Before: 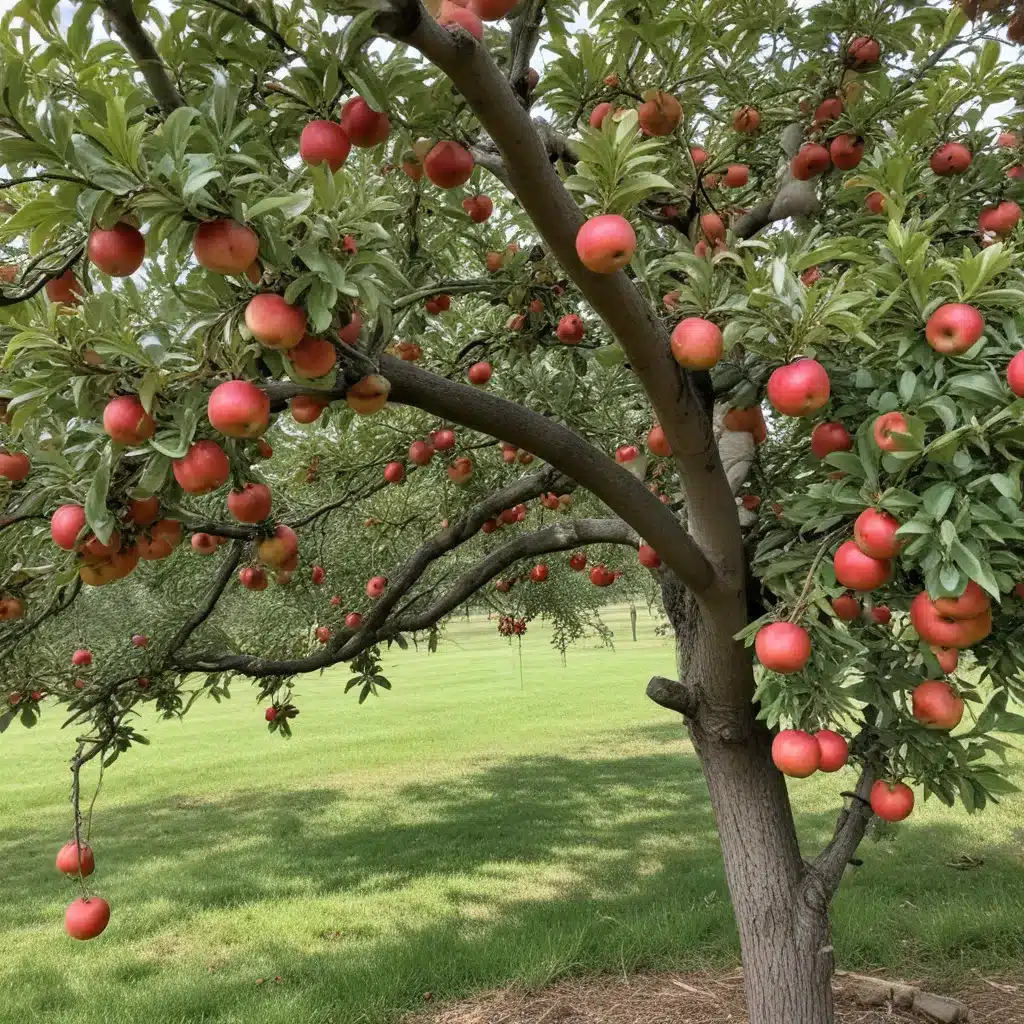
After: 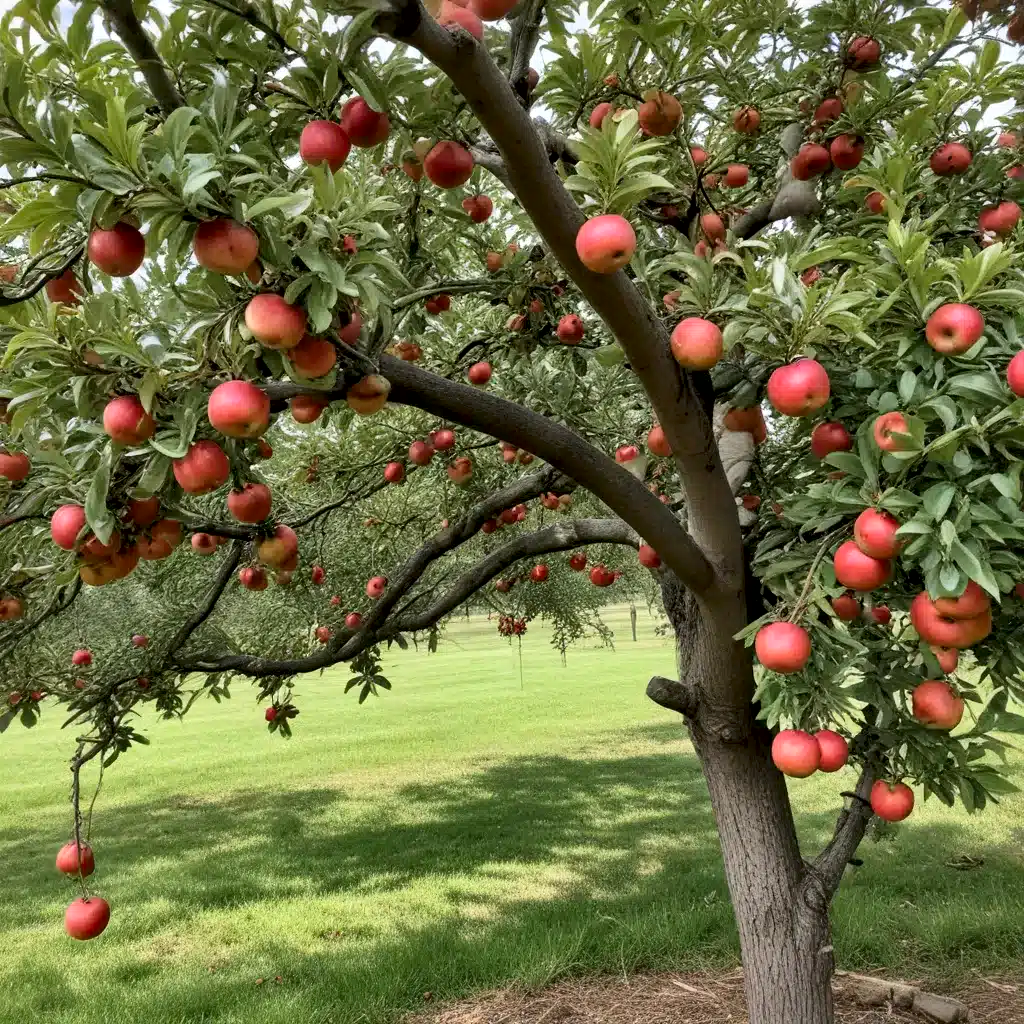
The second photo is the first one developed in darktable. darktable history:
exposure: exposure -0.05 EV
white balance: emerald 1
color correction: saturation 1.11
local contrast: mode bilateral grid, contrast 25, coarseness 60, detail 151%, midtone range 0.2
